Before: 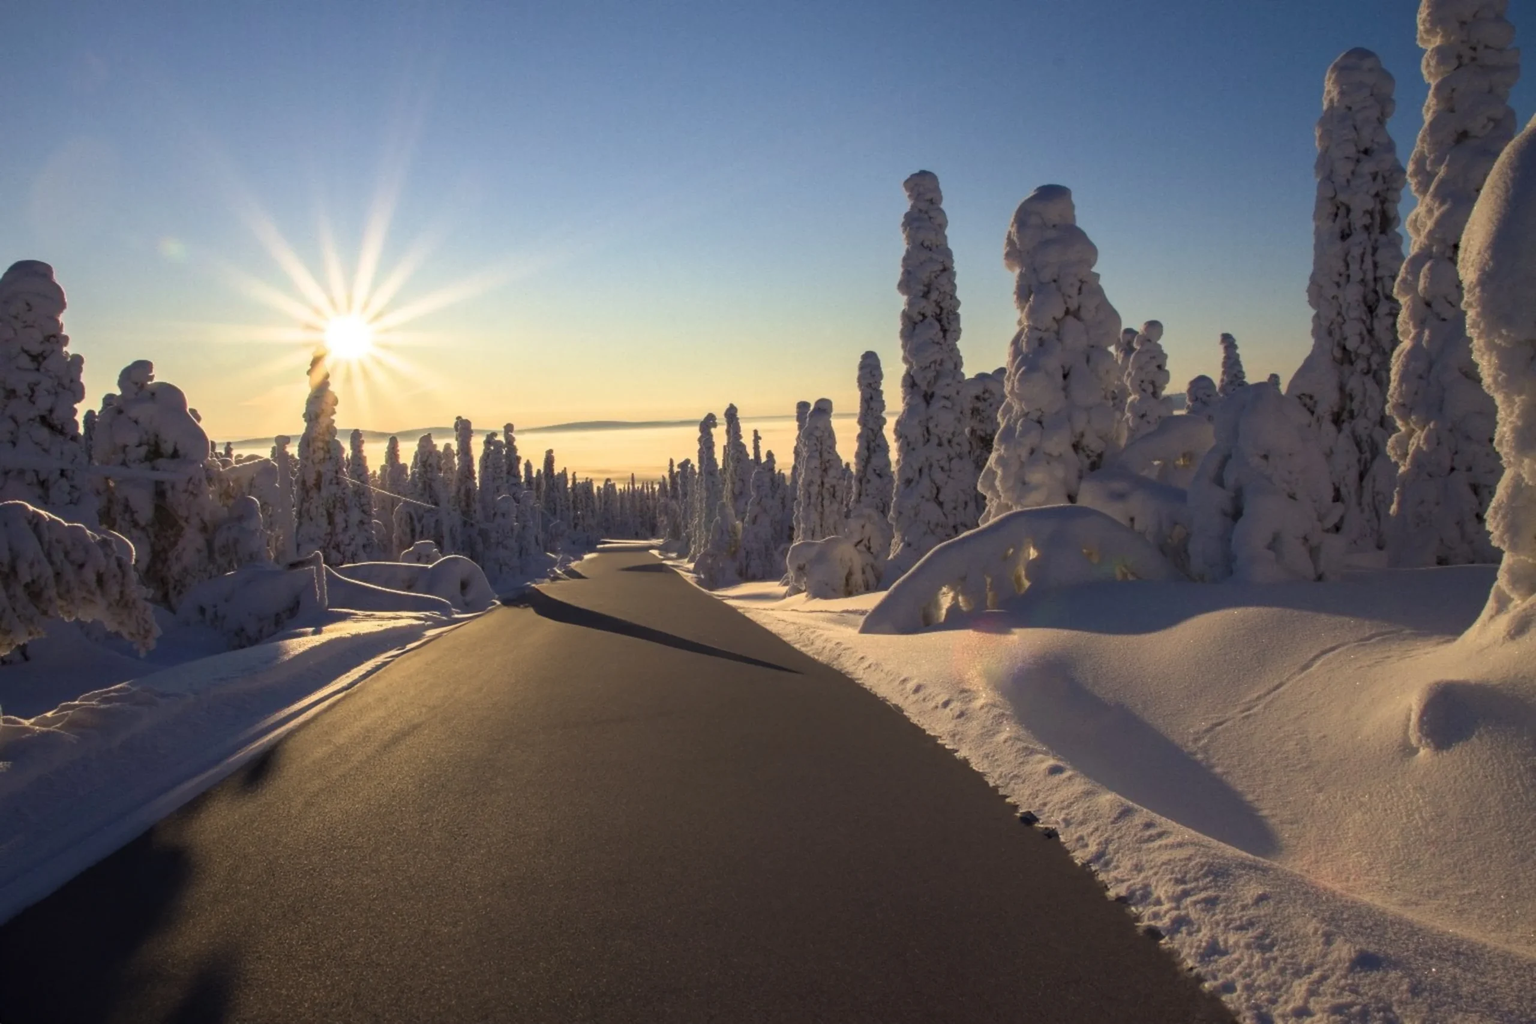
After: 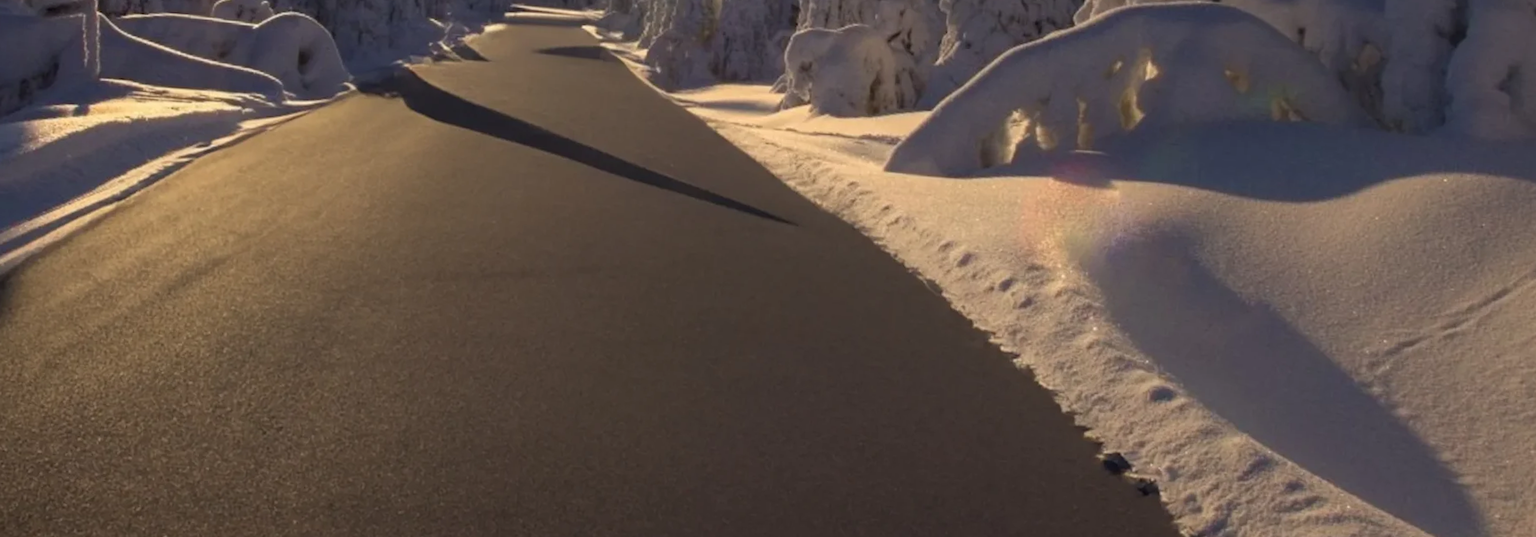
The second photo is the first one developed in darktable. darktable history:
rotate and perspective: rotation 4.1°, automatic cropping off
crop: left 18.091%, top 51.13%, right 17.525%, bottom 16.85%
